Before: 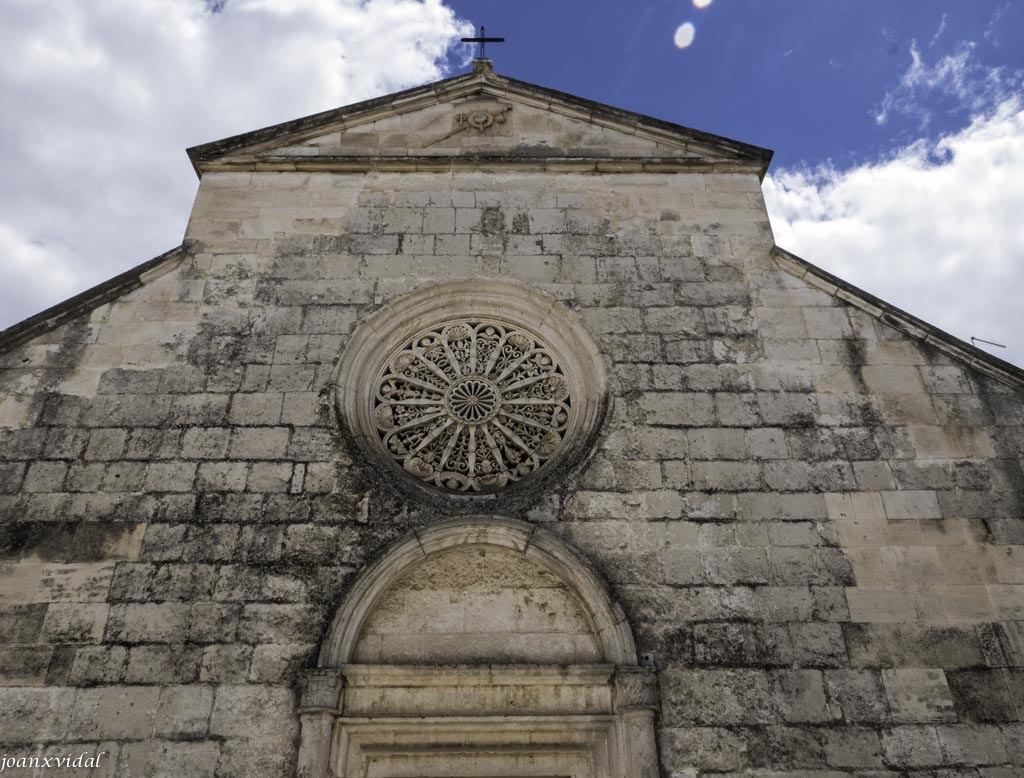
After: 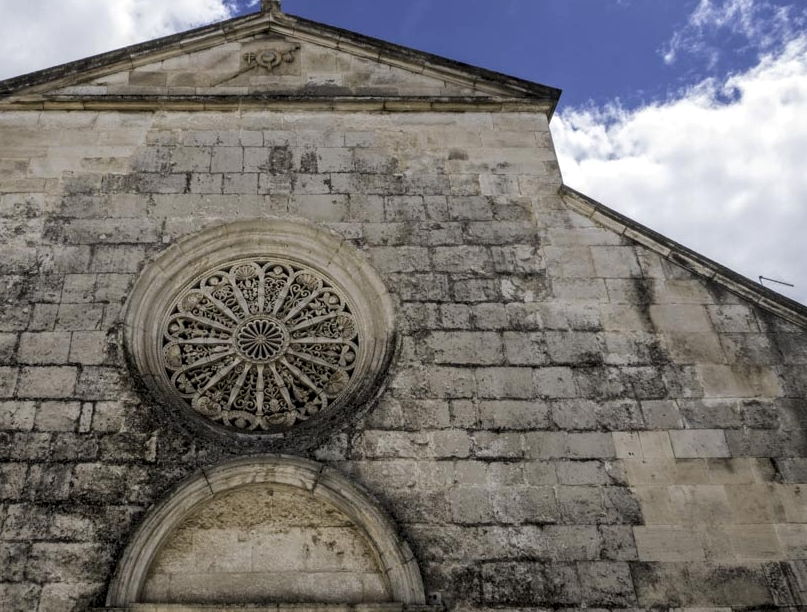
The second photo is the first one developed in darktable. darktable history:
local contrast: on, module defaults
crop and rotate: left 20.74%, top 7.912%, right 0.375%, bottom 13.378%
